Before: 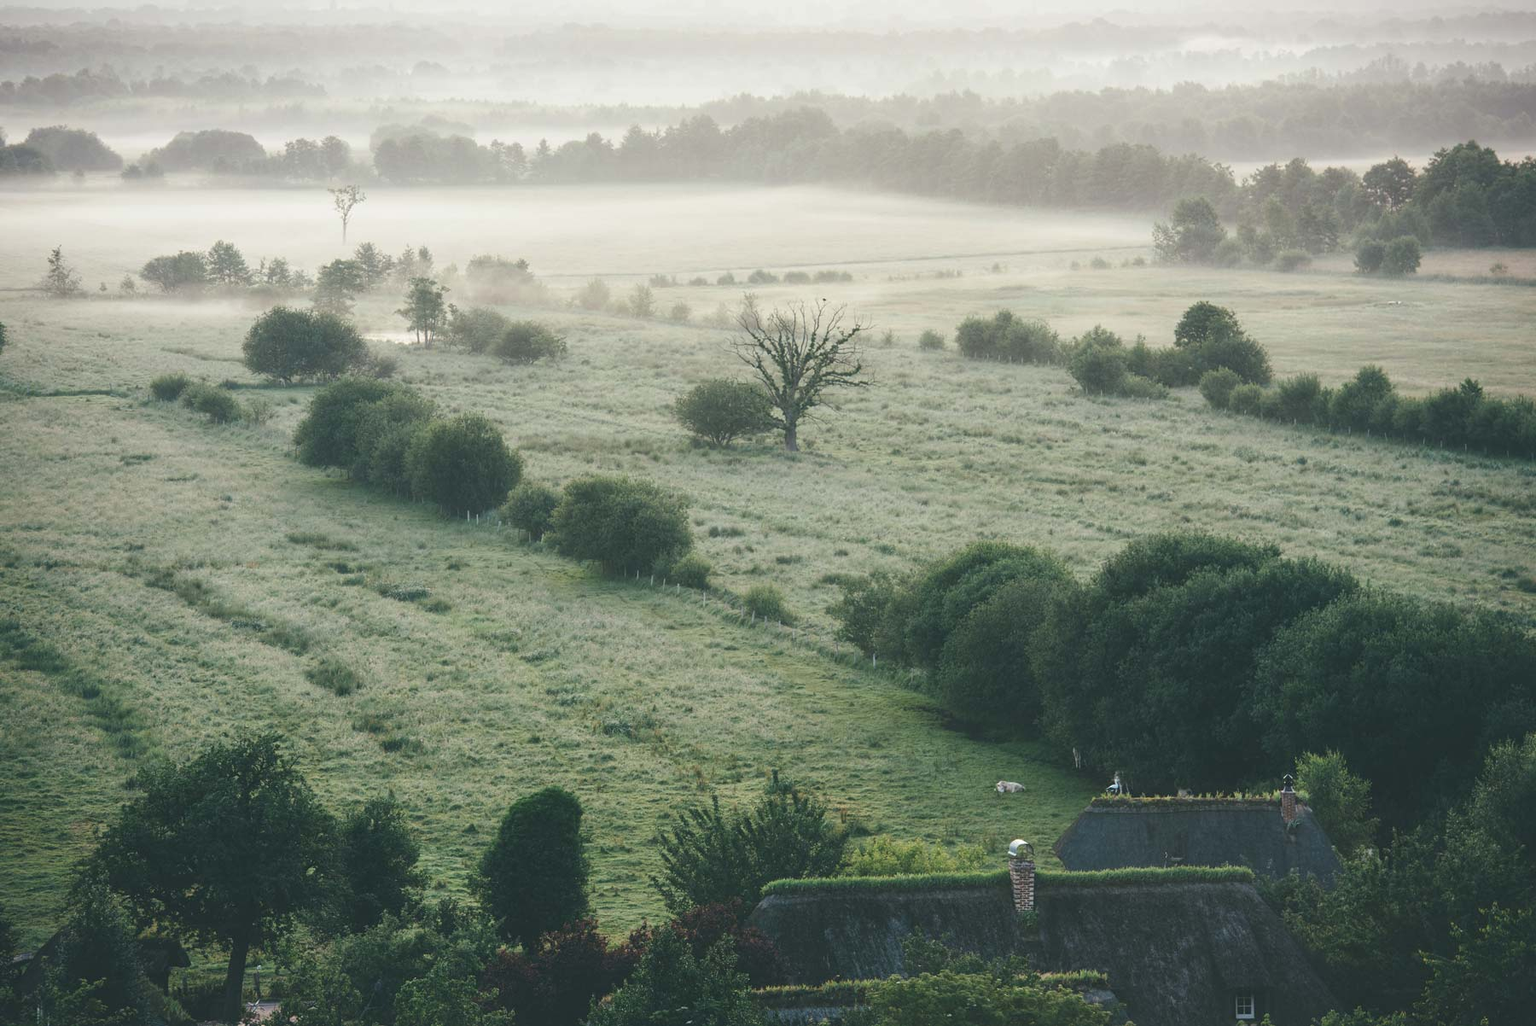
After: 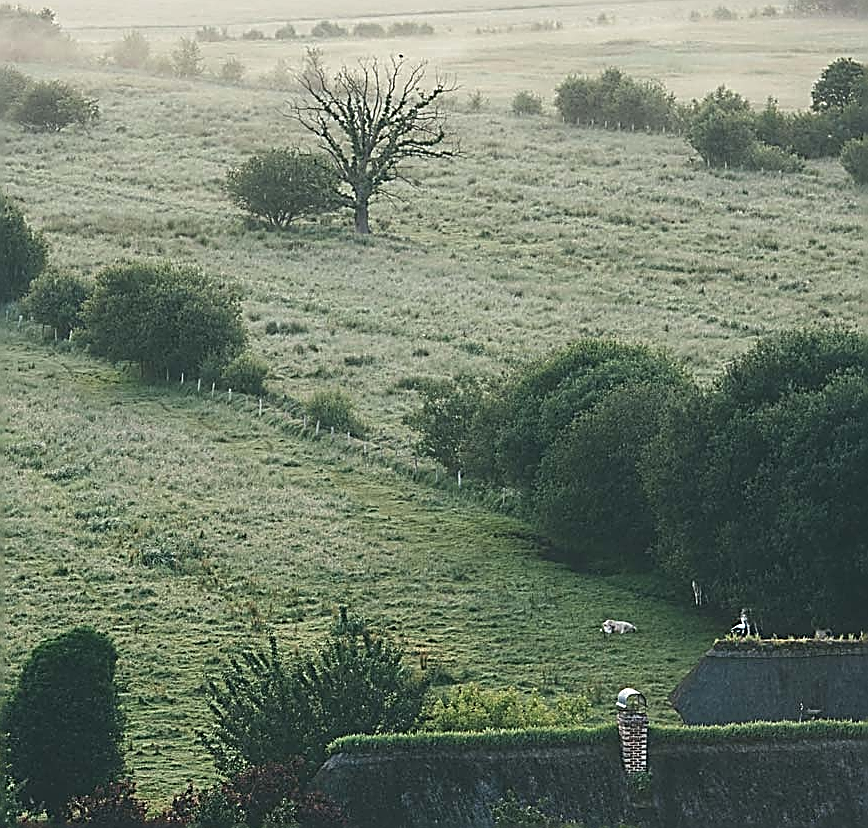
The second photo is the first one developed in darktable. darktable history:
crop: left 31.392%, top 24.616%, right 20.354%, bottom 6.489%
sharpen: amount 1.994
